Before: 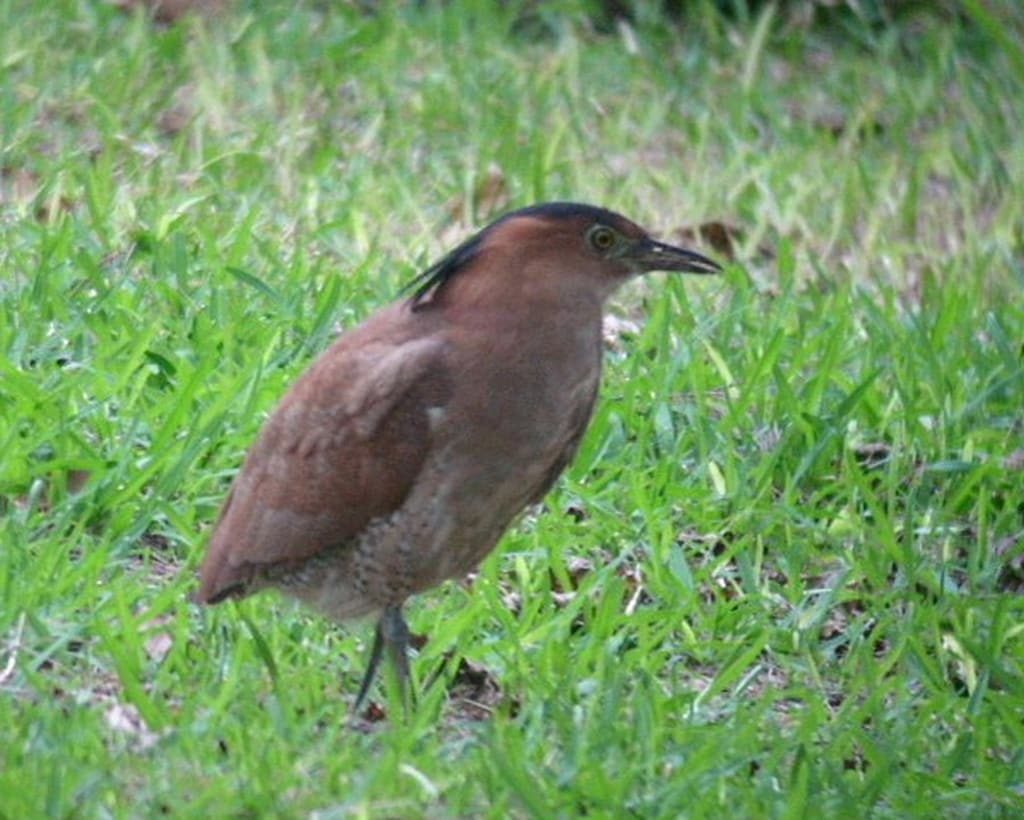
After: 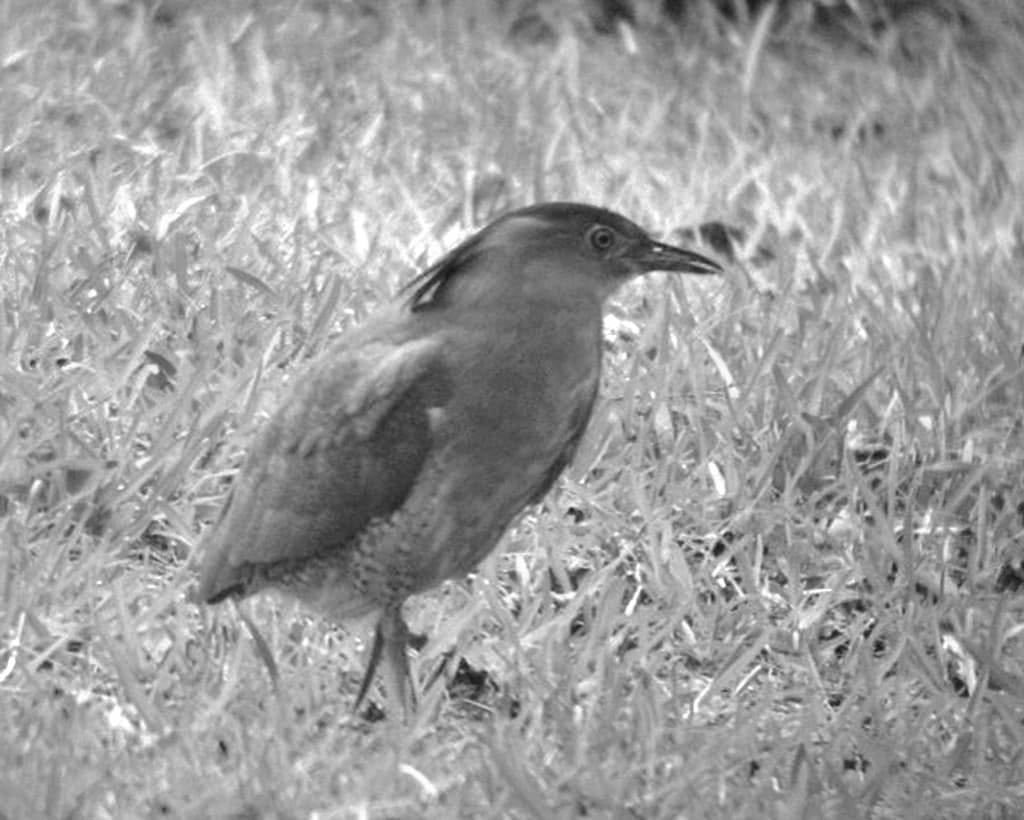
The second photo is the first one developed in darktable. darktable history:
shadows and highlights: shadows 10, white point adjustment 1, highlights -40
levels: levels [0, 0.43, 0.859]
monochrome: size 1
